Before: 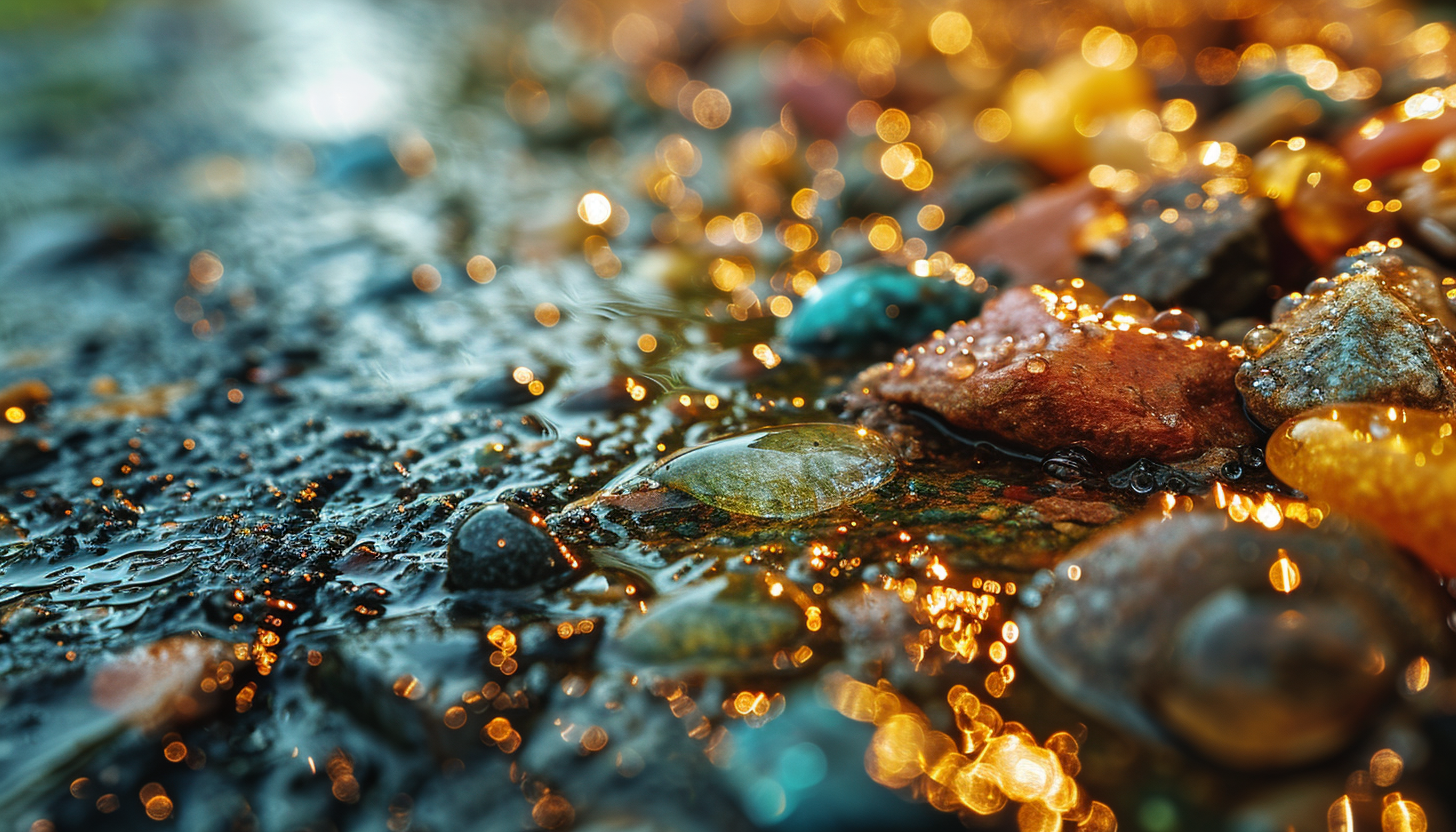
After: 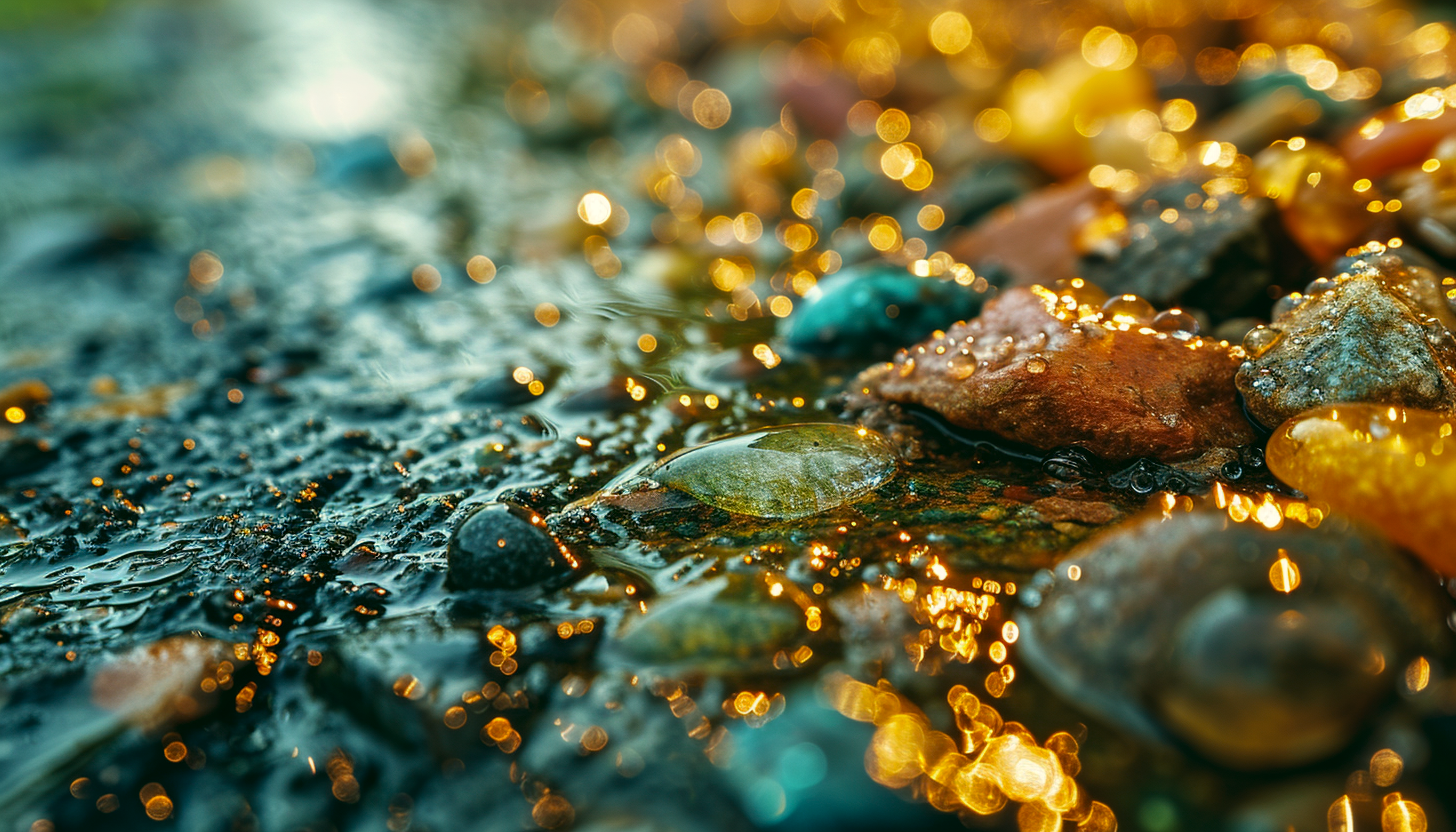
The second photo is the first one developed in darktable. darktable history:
color correction: highlights a* -0.588, highlights b* 9.24, shadows a* -9.02, shadows b* 0.968
